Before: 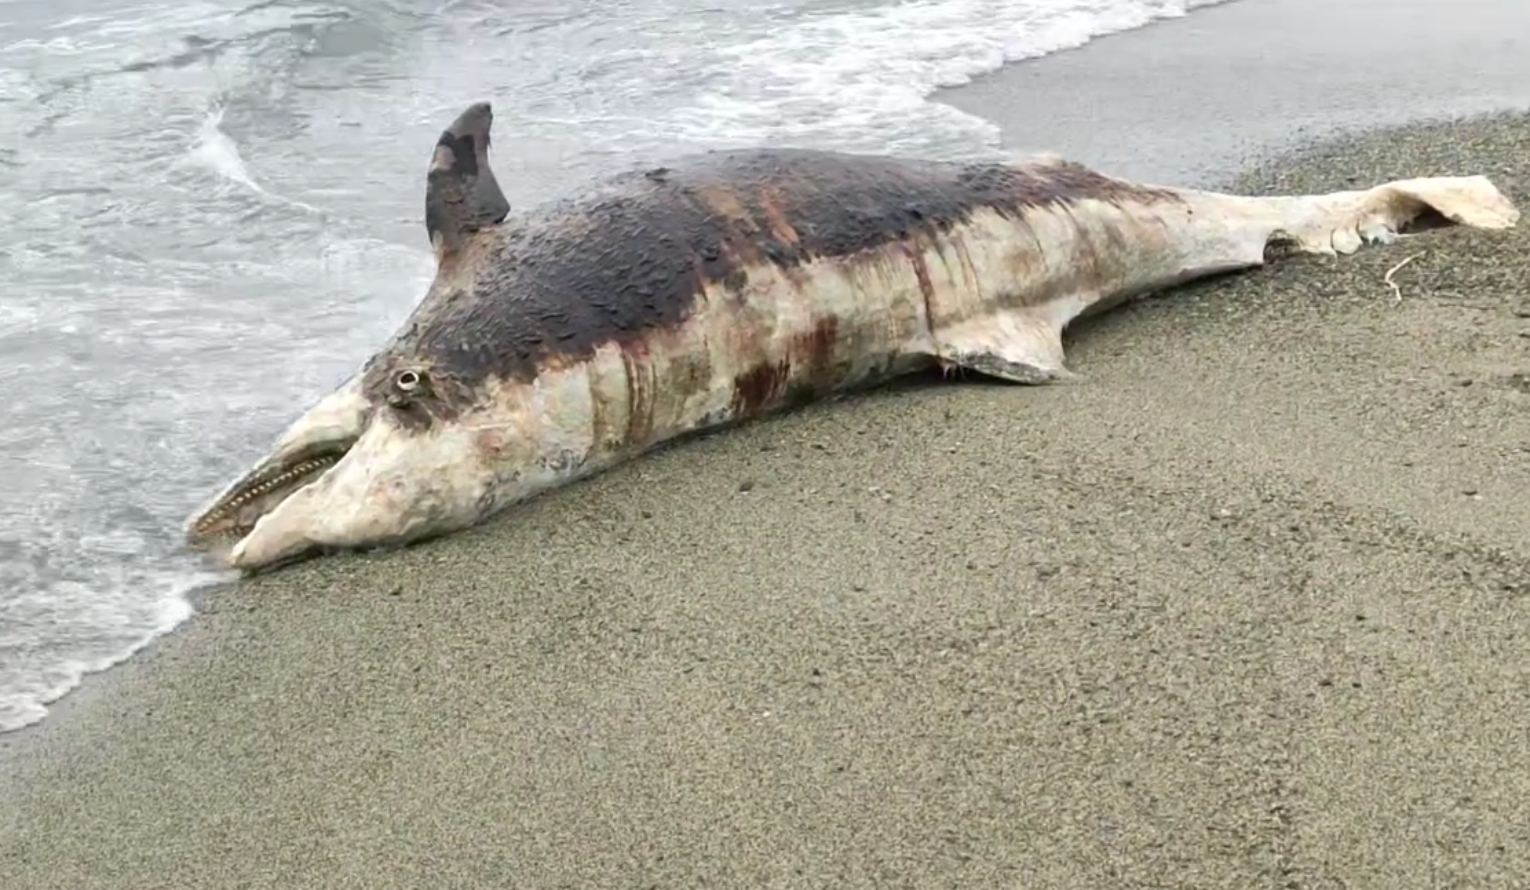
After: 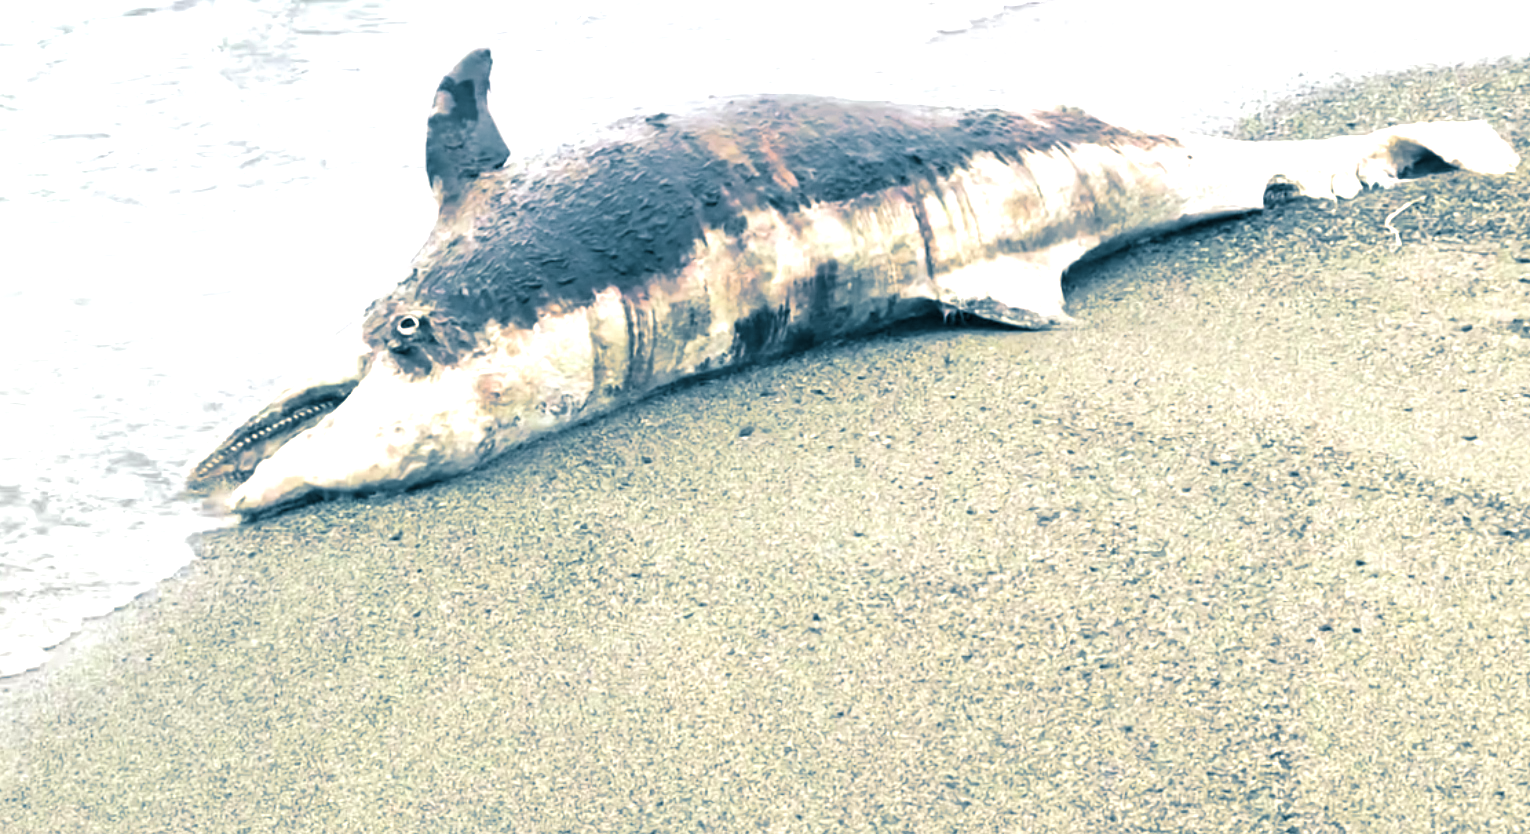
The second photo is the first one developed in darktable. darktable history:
crop and rotate: top 6.25%
contrast brightness saturation: saturation -0.05
tone equalizer: on, module defaults
exposure: black level correction 0, exposure 1.1 EV, compensate exposure bias true, compensate highlight preservation false
split-toning: shadows › hue 212.4°, balance -70
